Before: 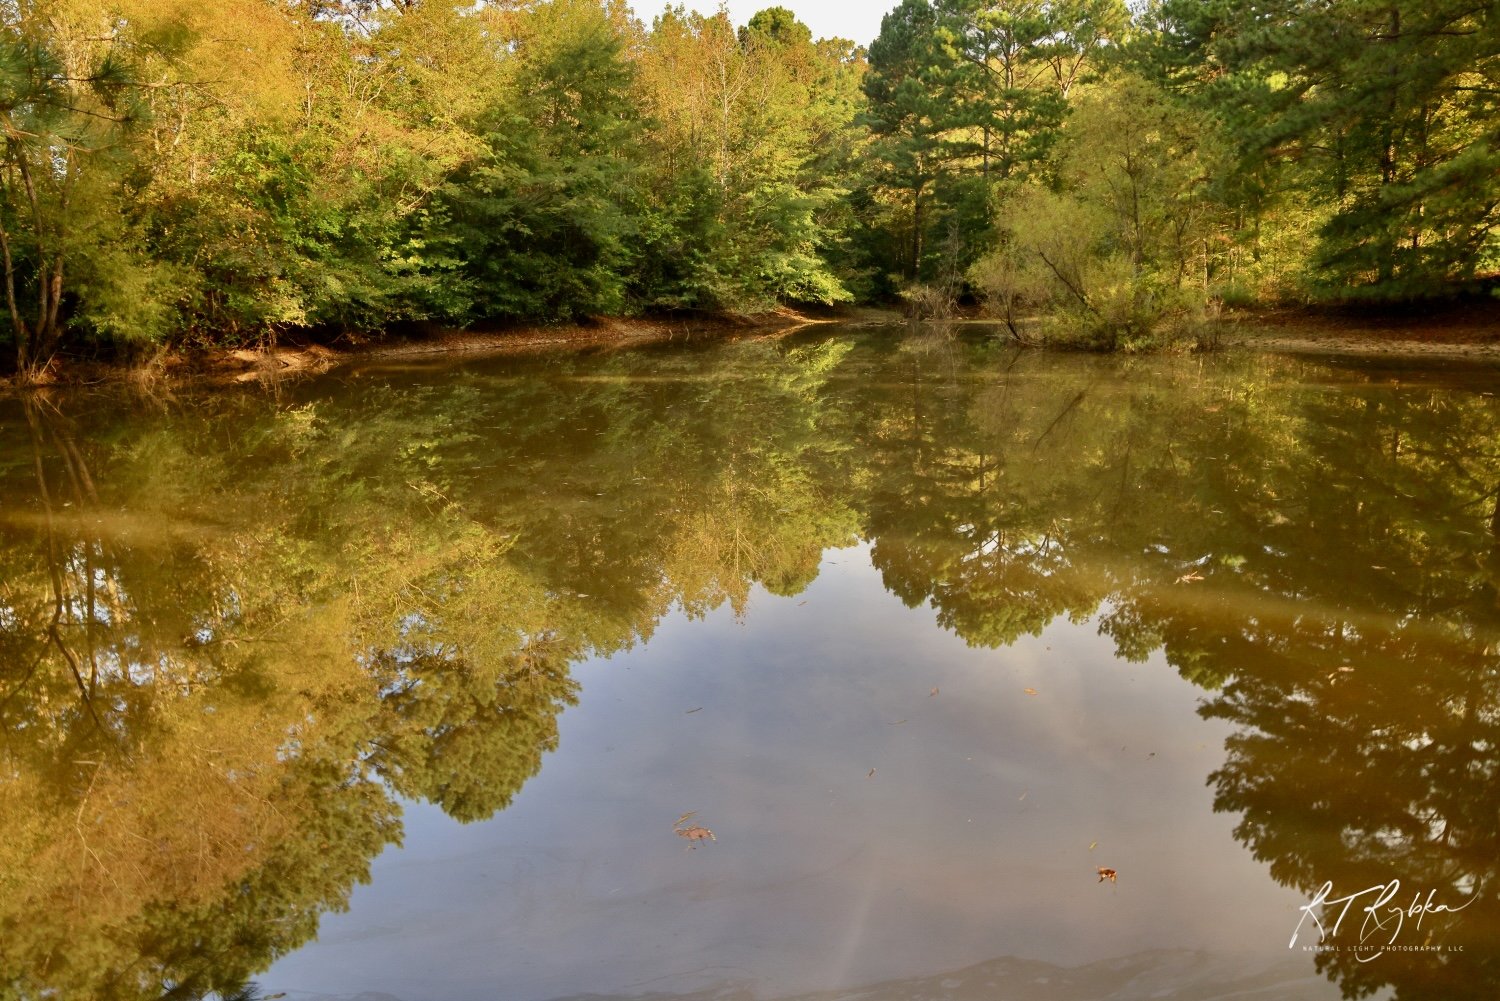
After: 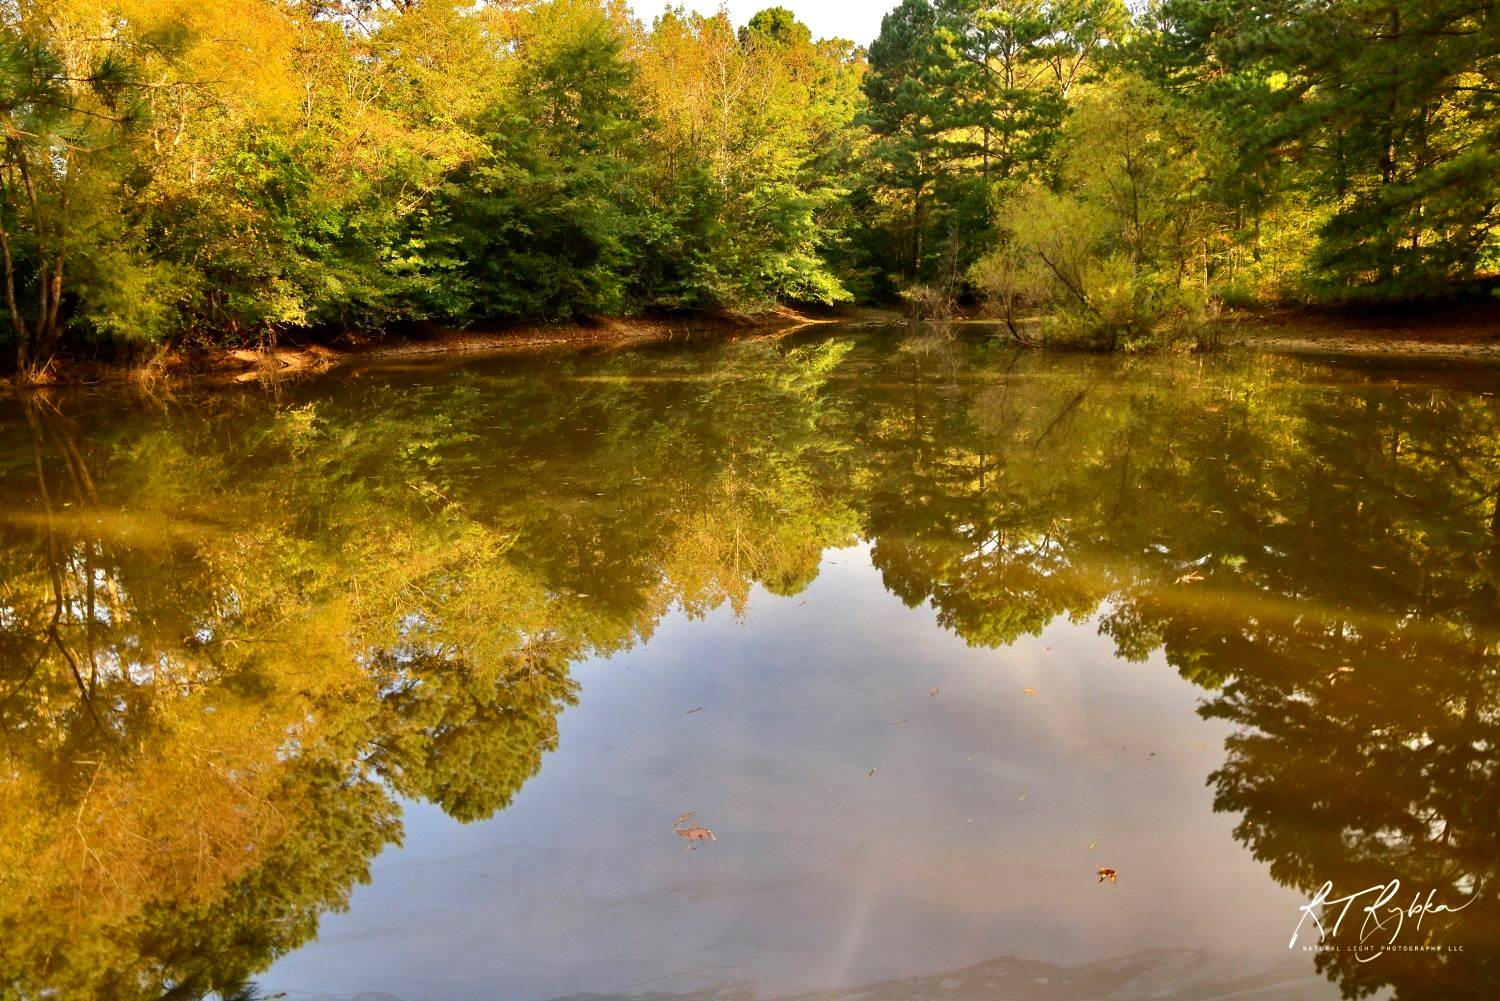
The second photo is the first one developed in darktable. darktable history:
tone equalizer: -8 EV -0.419 EV, -7 EV -0.371 EV, -6 EV -0.298 EV, -5 EV -0.227 EV, -3 EV 0.256 EV, -2 EV 0.321 EV, -1 EV 0.401 EV, +0 EV 0.426 EV, edges refinement/feathering 500, mask exposure compensation -1.57 EV, preserve details no
